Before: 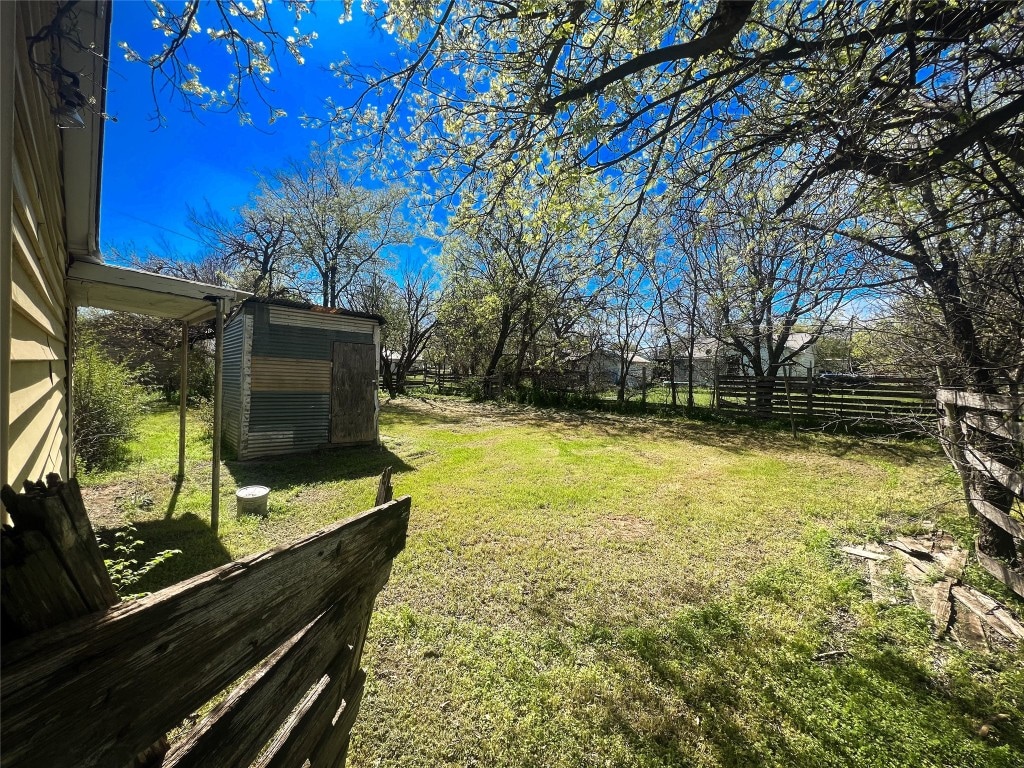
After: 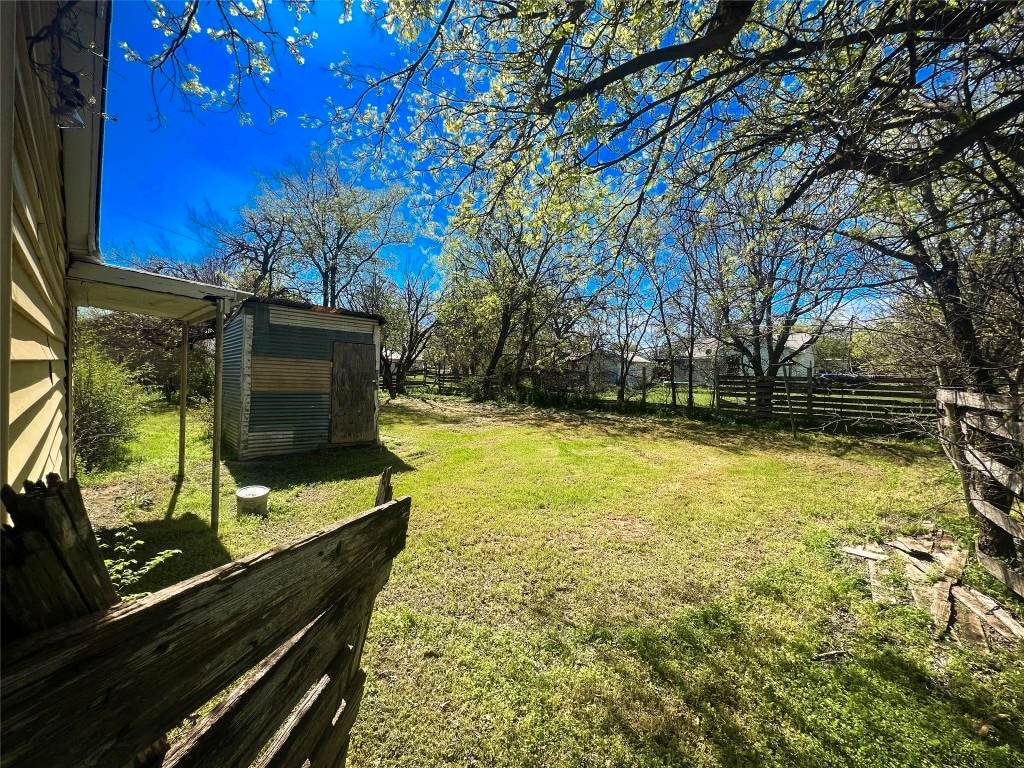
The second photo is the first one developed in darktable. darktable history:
haze removal: compatibility mode true, adaptive false
velvia: on, module defaults
